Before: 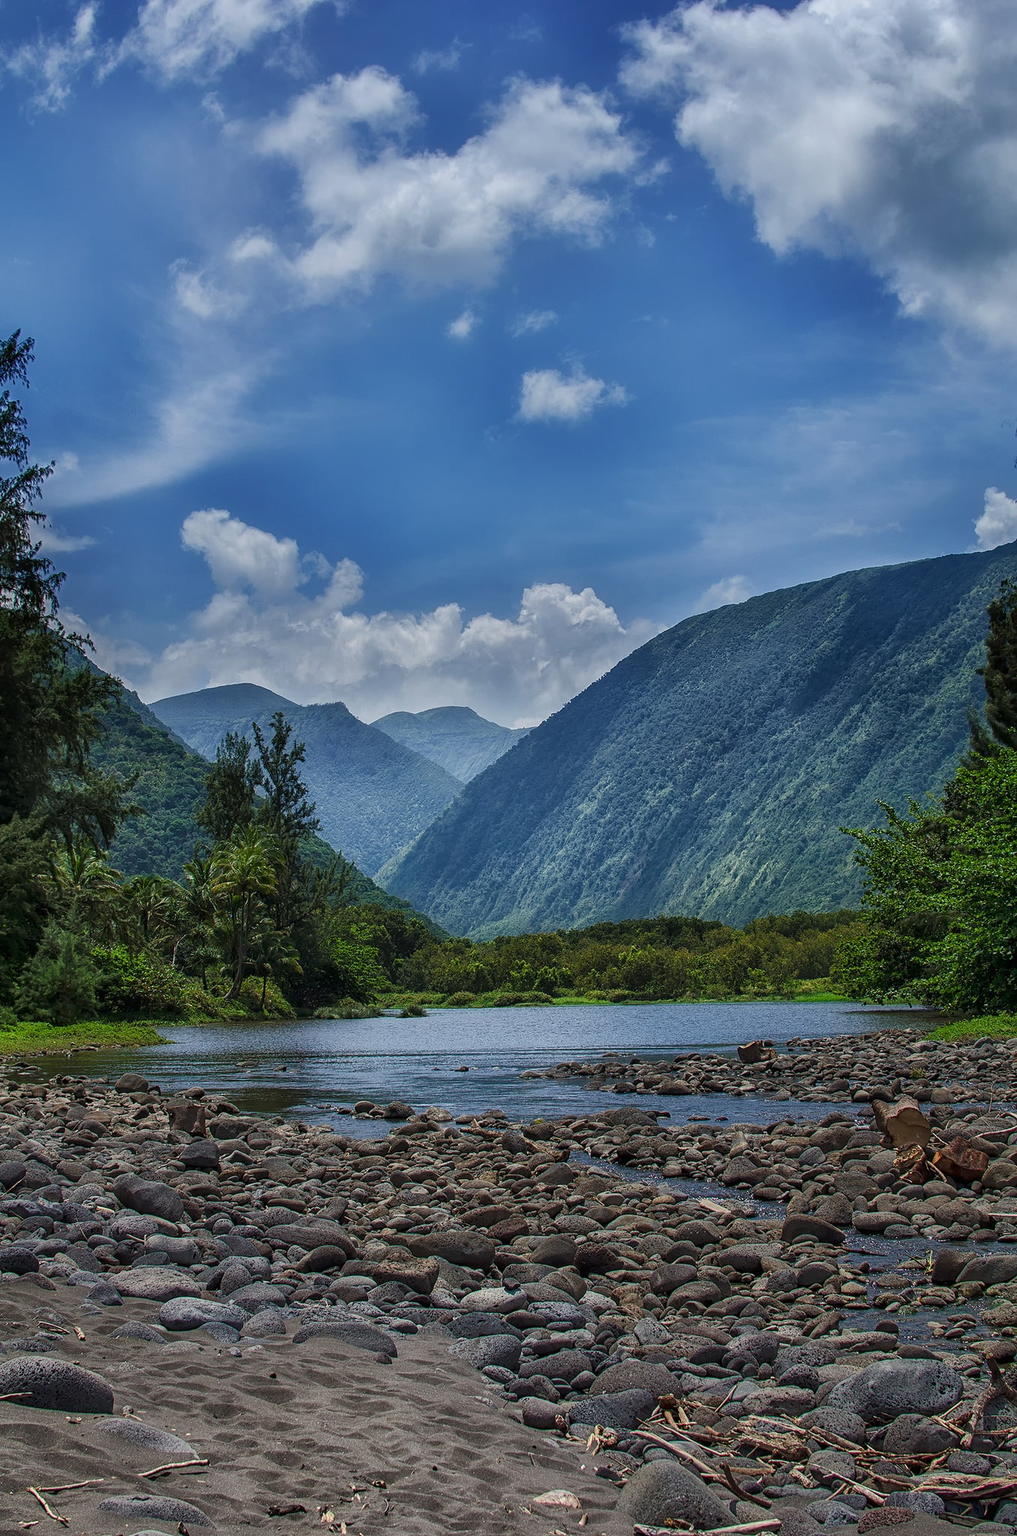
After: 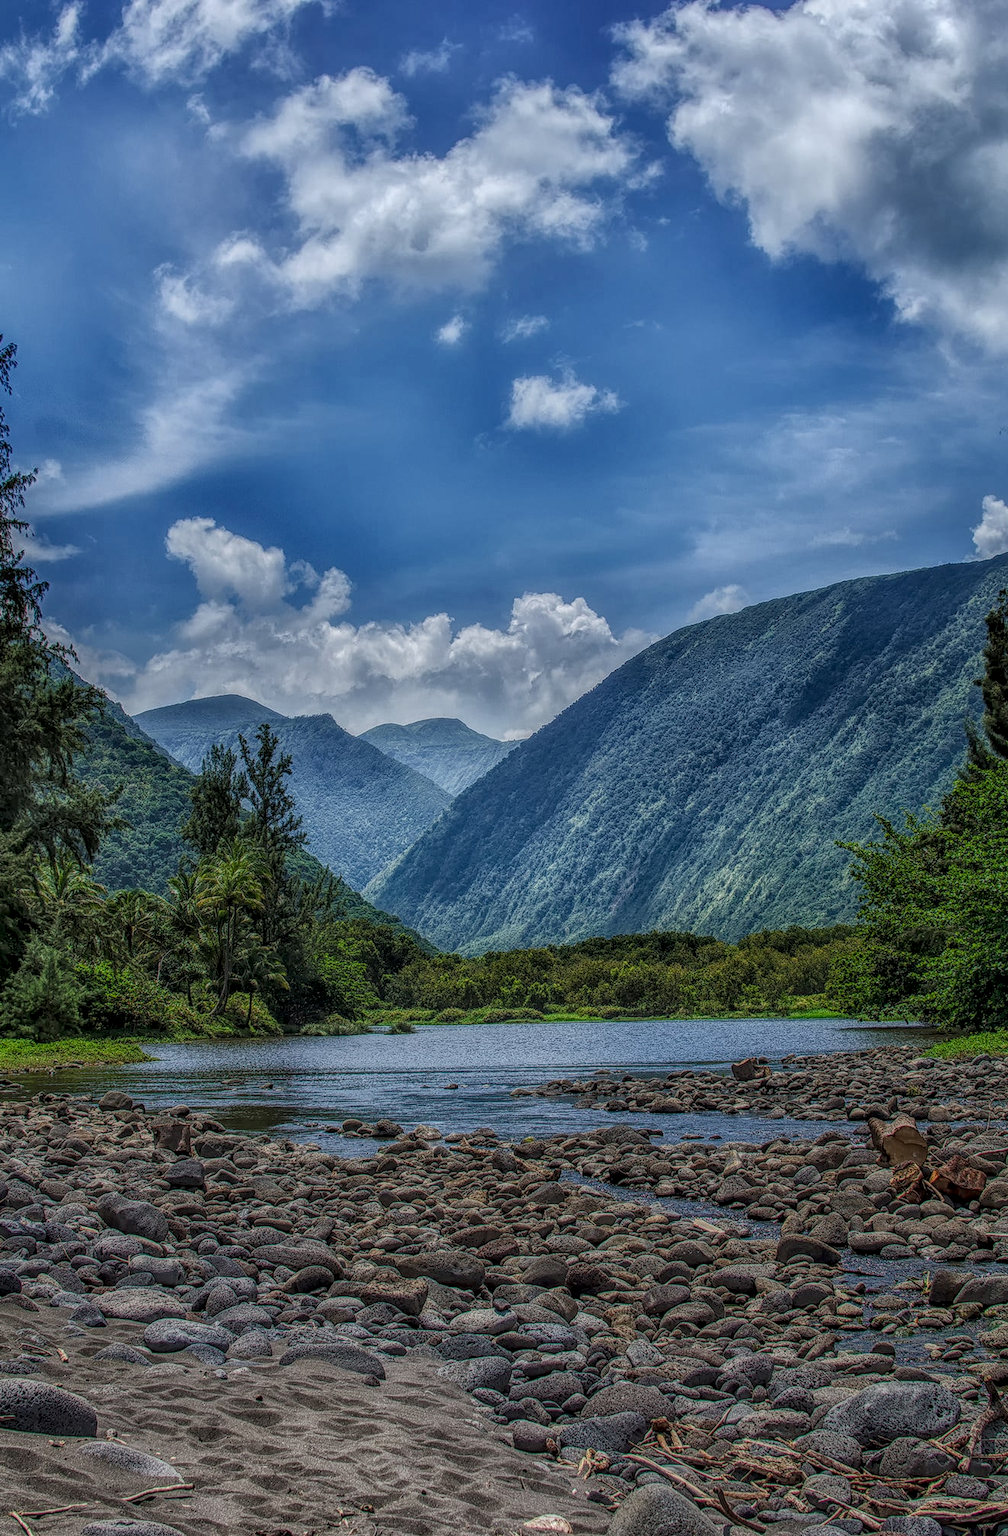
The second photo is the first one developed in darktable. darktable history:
local contrast: highlights 3%, shadows 3%, detail 200%, midtone range 0.247
crop and rotate: left 1.786%, right 0.639%, bottom 1.592%
